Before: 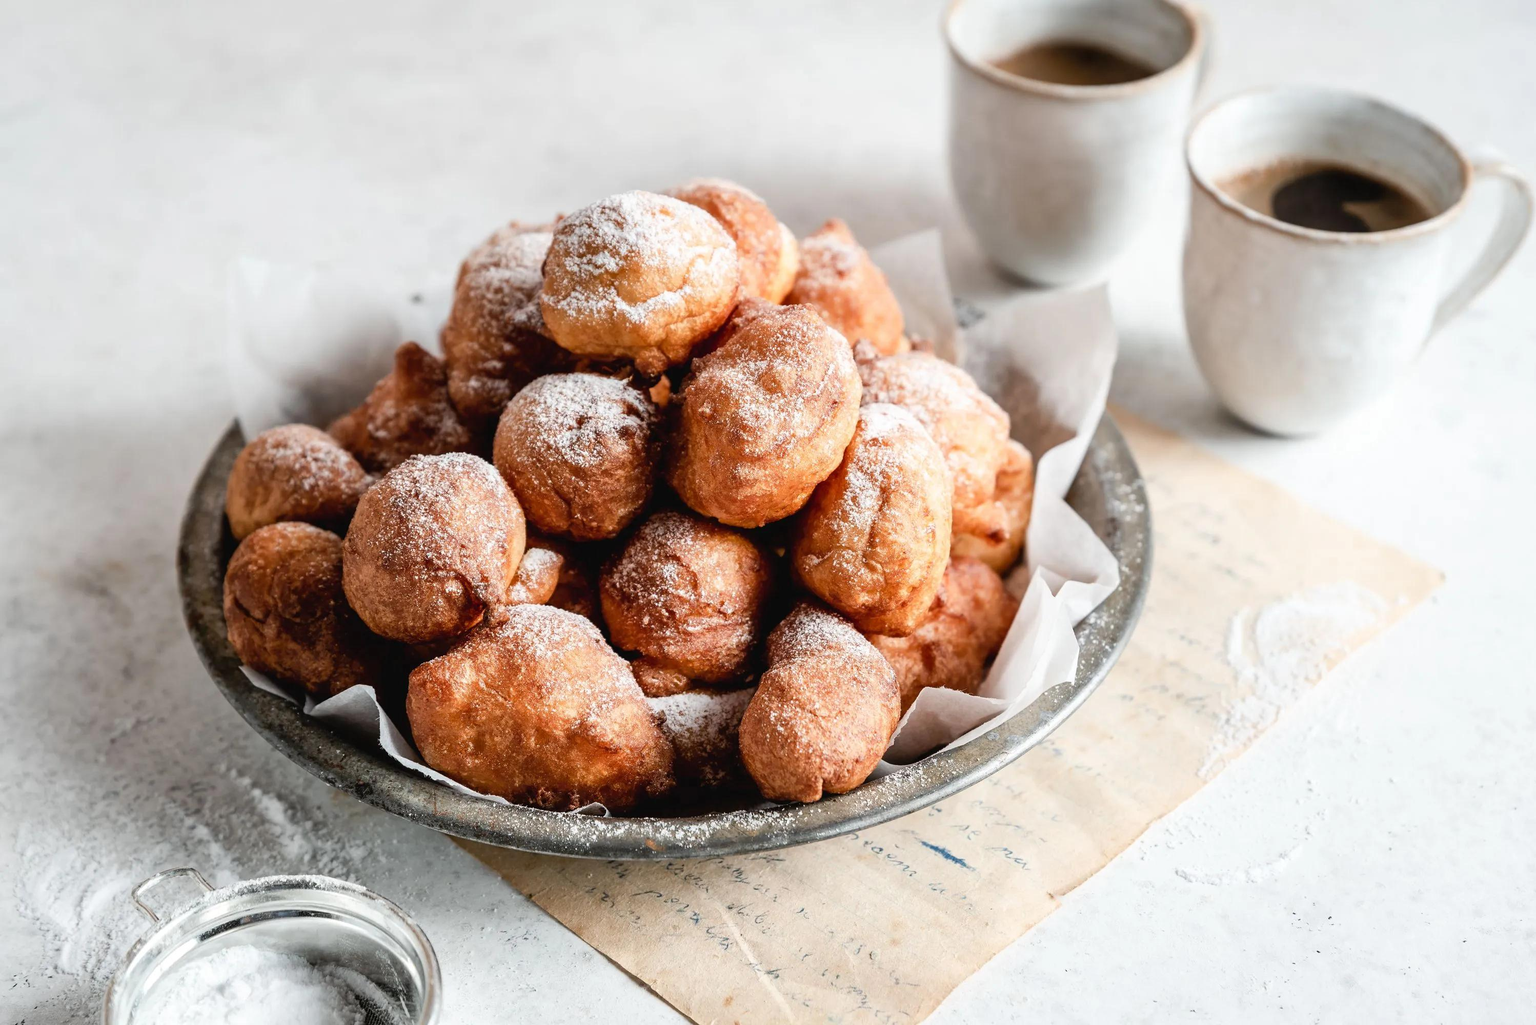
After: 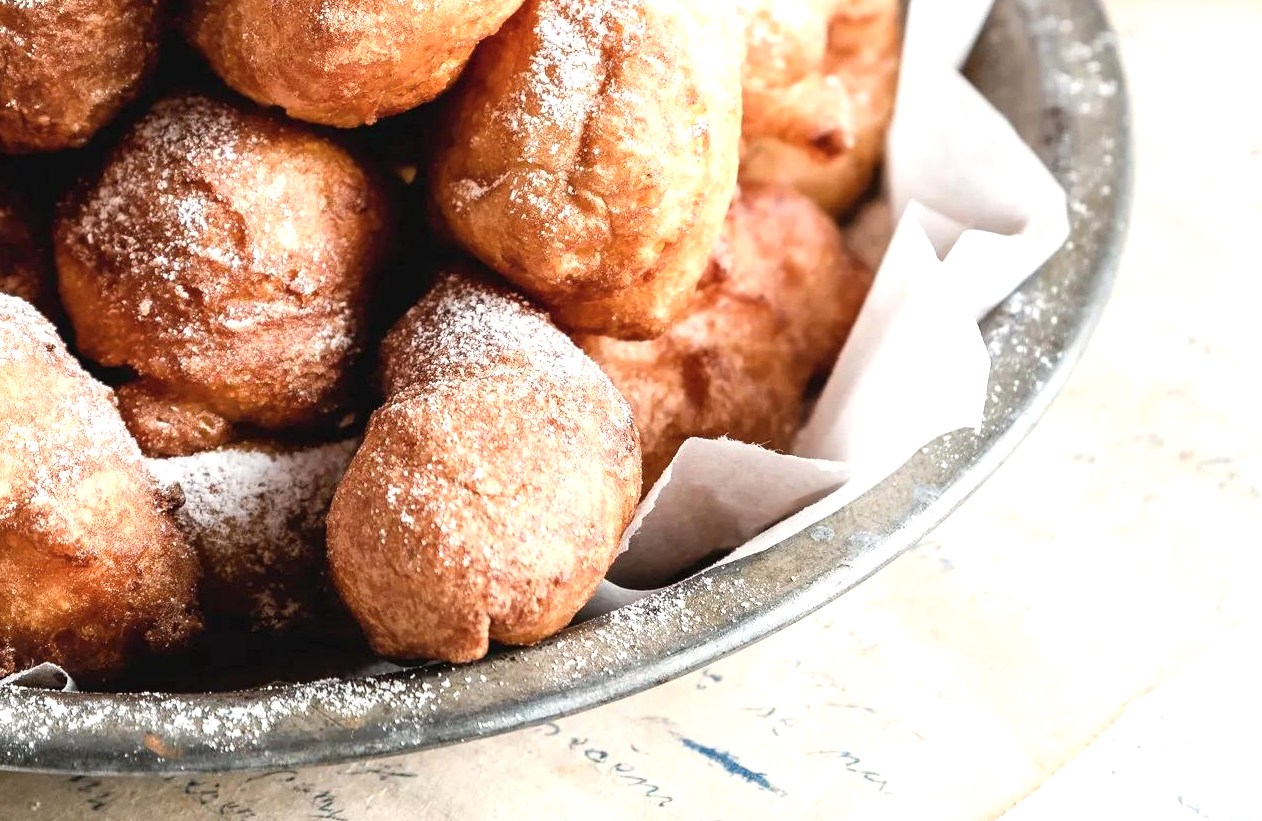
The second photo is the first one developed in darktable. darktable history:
exposure: black level correction 0, exposure 0.5 EV, compensate highlight preservation false
color zones: curves: ch1 [(0, 0.469) (0.01, 0.469) (0.12, 0.446) (0.248, 0.469) (0.5, 0.5) (0.748, 0.5) (0.99, 0.469) (1, 0.469)]
crop: left 37.221%, top 45.169%, right 20.63%, bottom 13.777%
